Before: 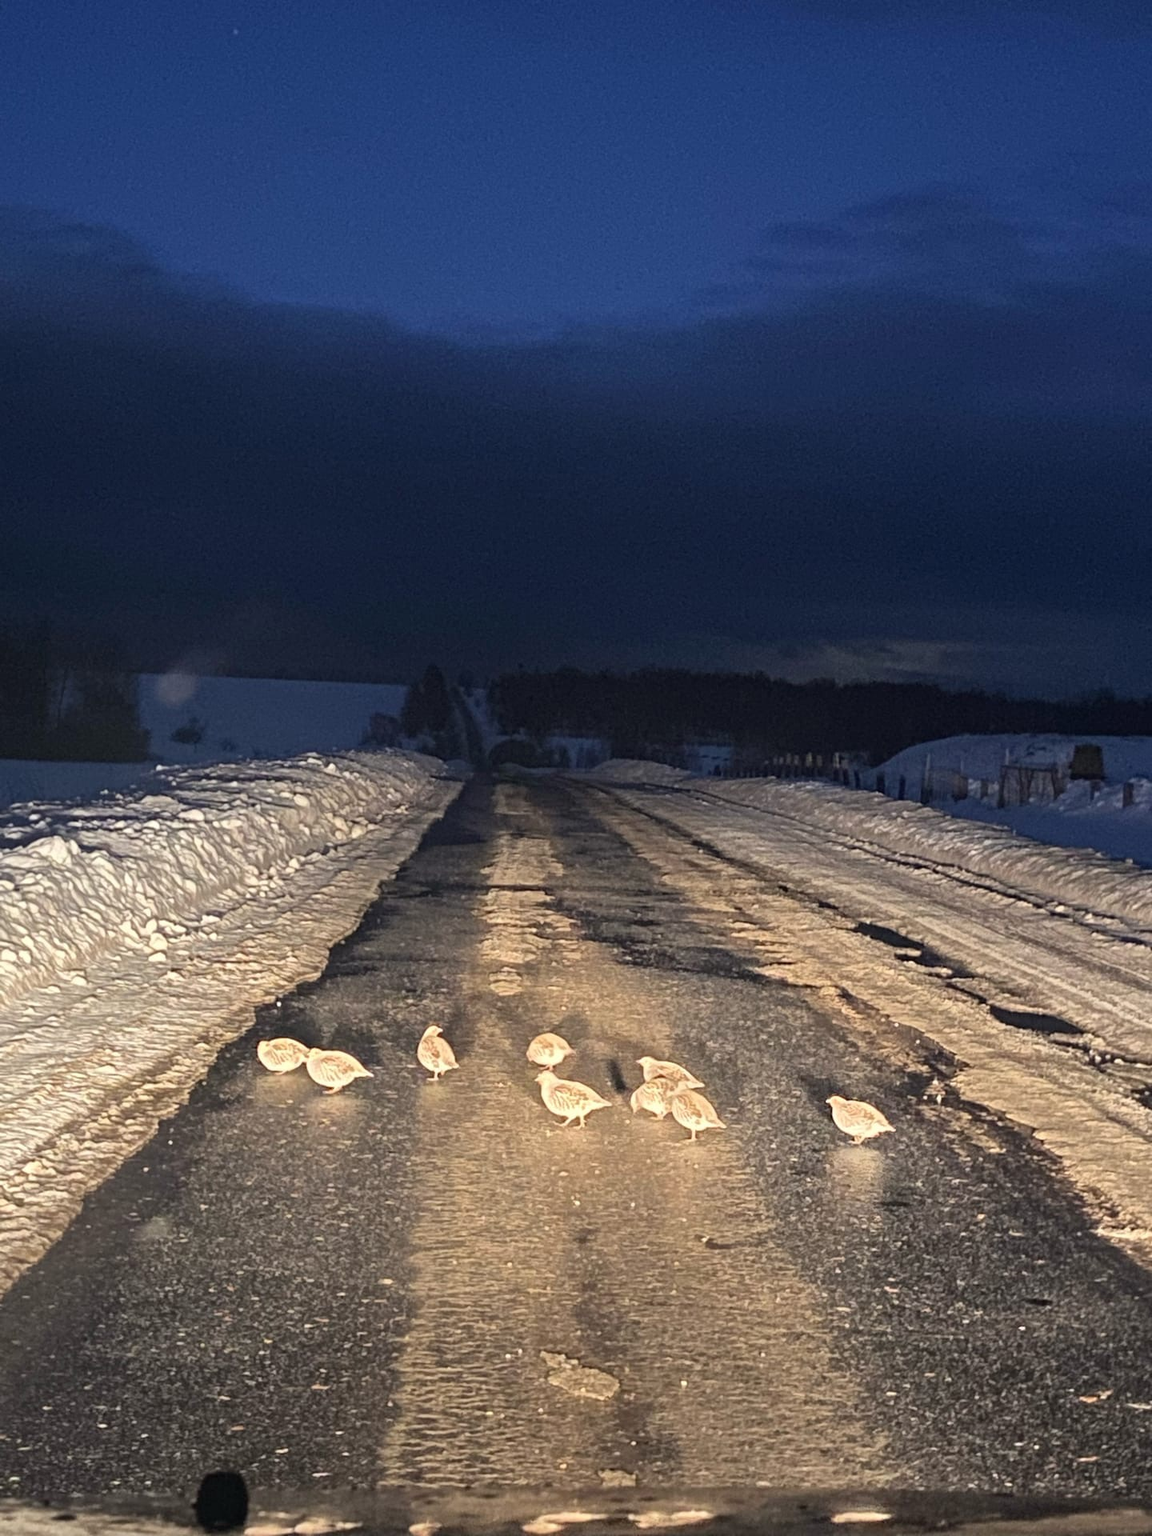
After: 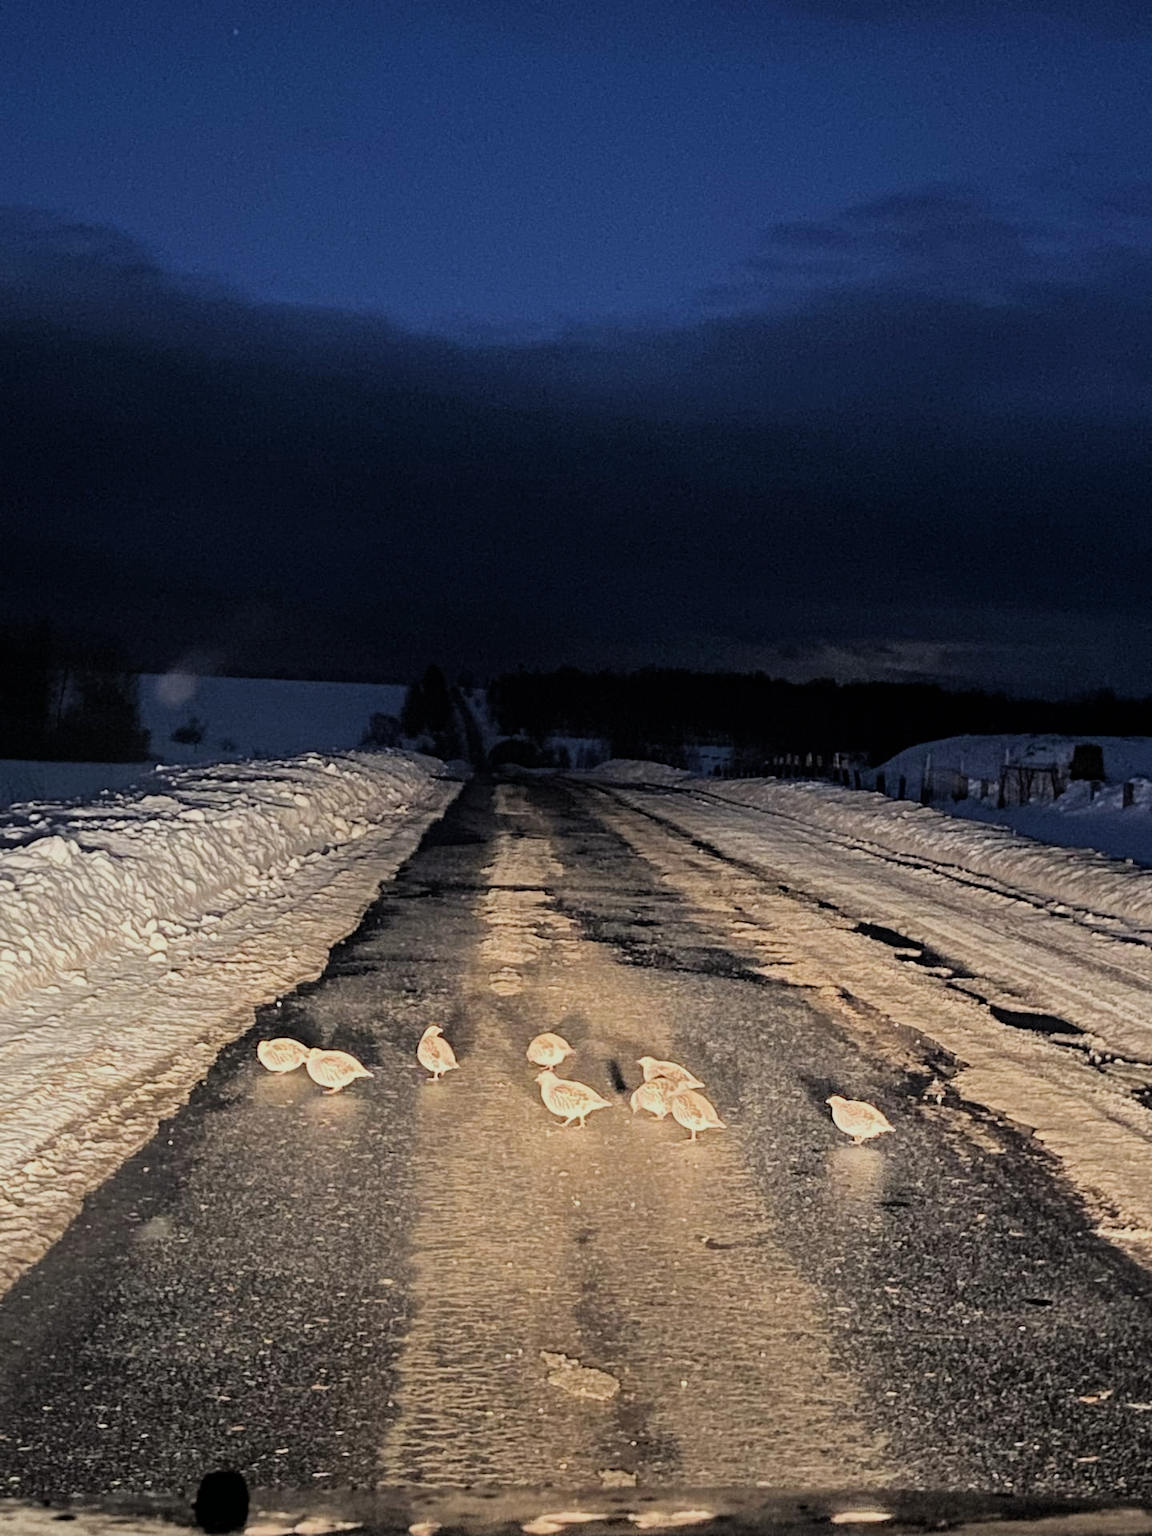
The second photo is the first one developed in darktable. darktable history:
filmic rgb: black relative exposure -5.12 EV, white relative exposure 3.99 EV, hardness 2.87, contrast 1.097
